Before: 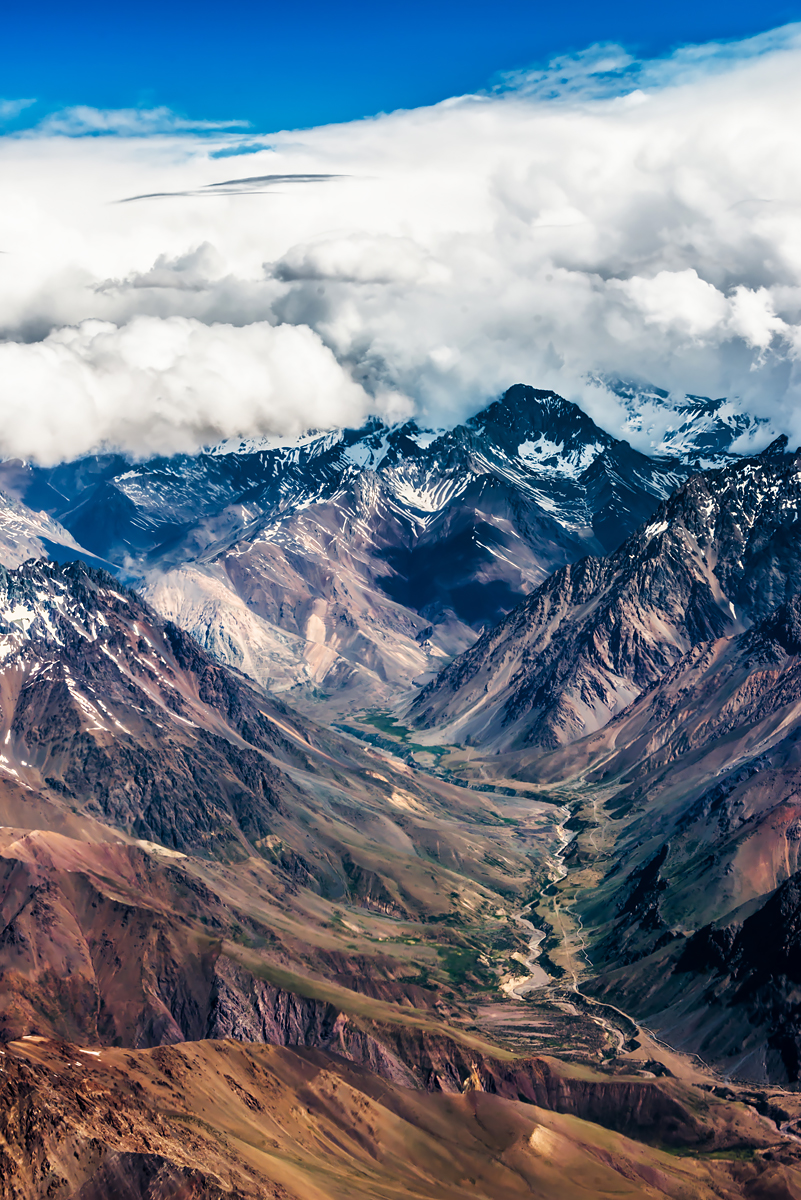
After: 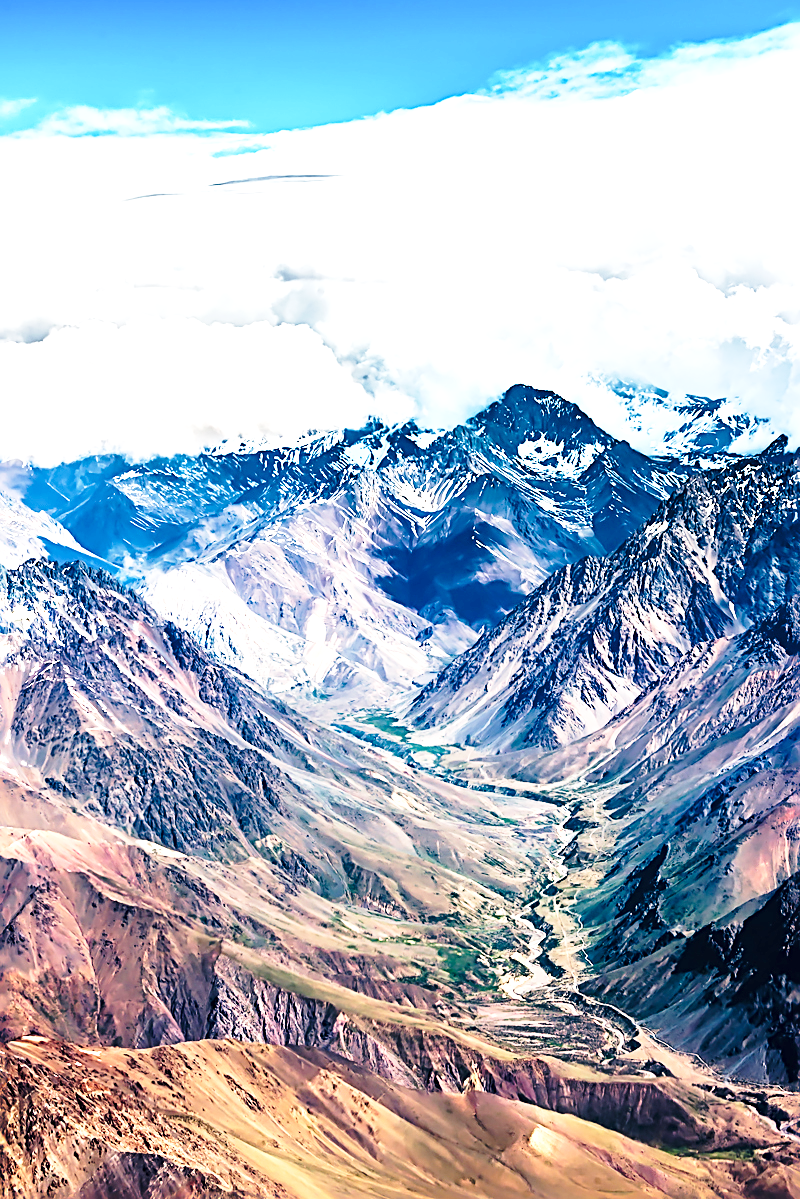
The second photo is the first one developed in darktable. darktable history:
crop: left 0.032%
sharpen: radius 2.58, amount 0.68
base curve: curves: ch0 [(0, 0) (0.028, 0.03) (0.121, 0.232) (0.46, 0.748) (0.859, 0.968) (1, 1)], preserve colors none
exposure: black level correction 0, exposure 1.097 EV, compensate exposure bias true, compensate highlight preservation false
